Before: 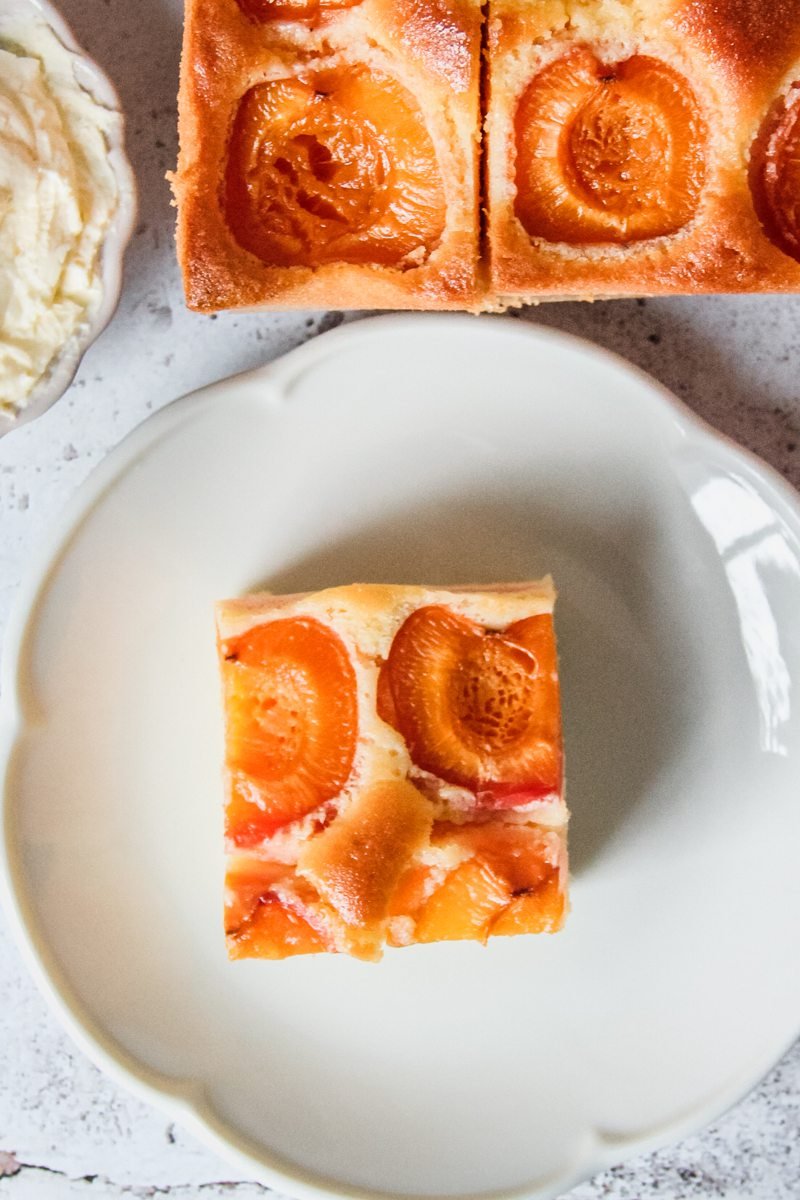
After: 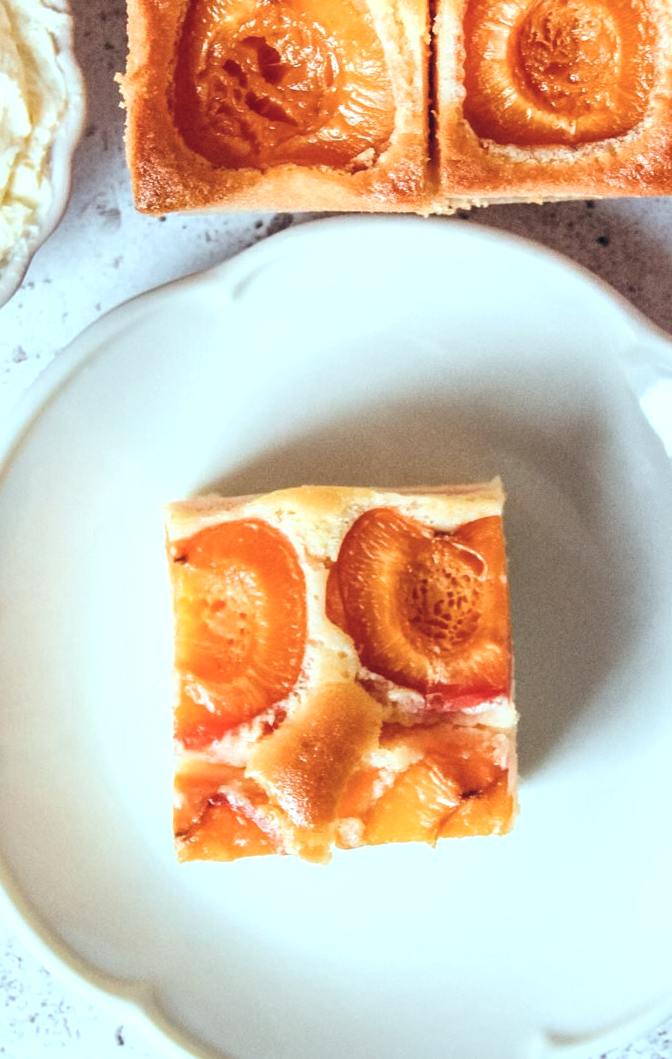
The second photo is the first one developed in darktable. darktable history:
color balance: lift [1.003, 0.993, 1.001, 1.007], gamma [1.018, 1.072, 0.959, 0.928], gain [0.974, 0.873, 1.031, 1.127]
shadows and highlights: radius 110.86, shadows 51.09, white point adjustment 9.16, highlights -4.17, highlights color adjustment 32.2%, soften with gaussian
local contrast: highlights 100%, shadows 100%, detail 120%, midtone range 0.2
crop: left 6.446%, top 8.188%, right 9.538%, bottom 3.548%
